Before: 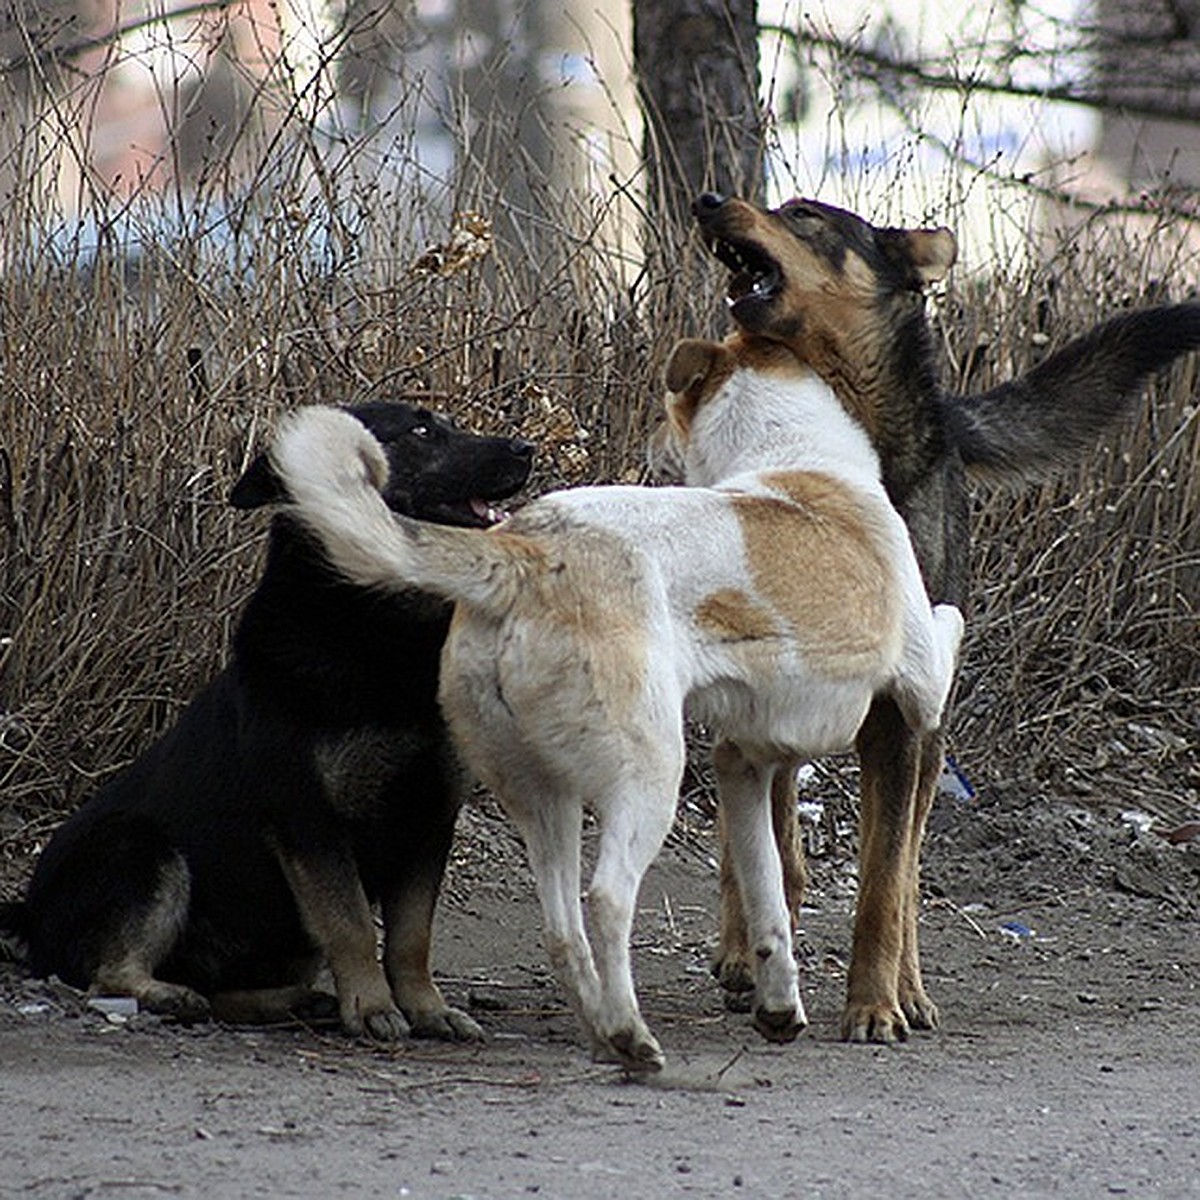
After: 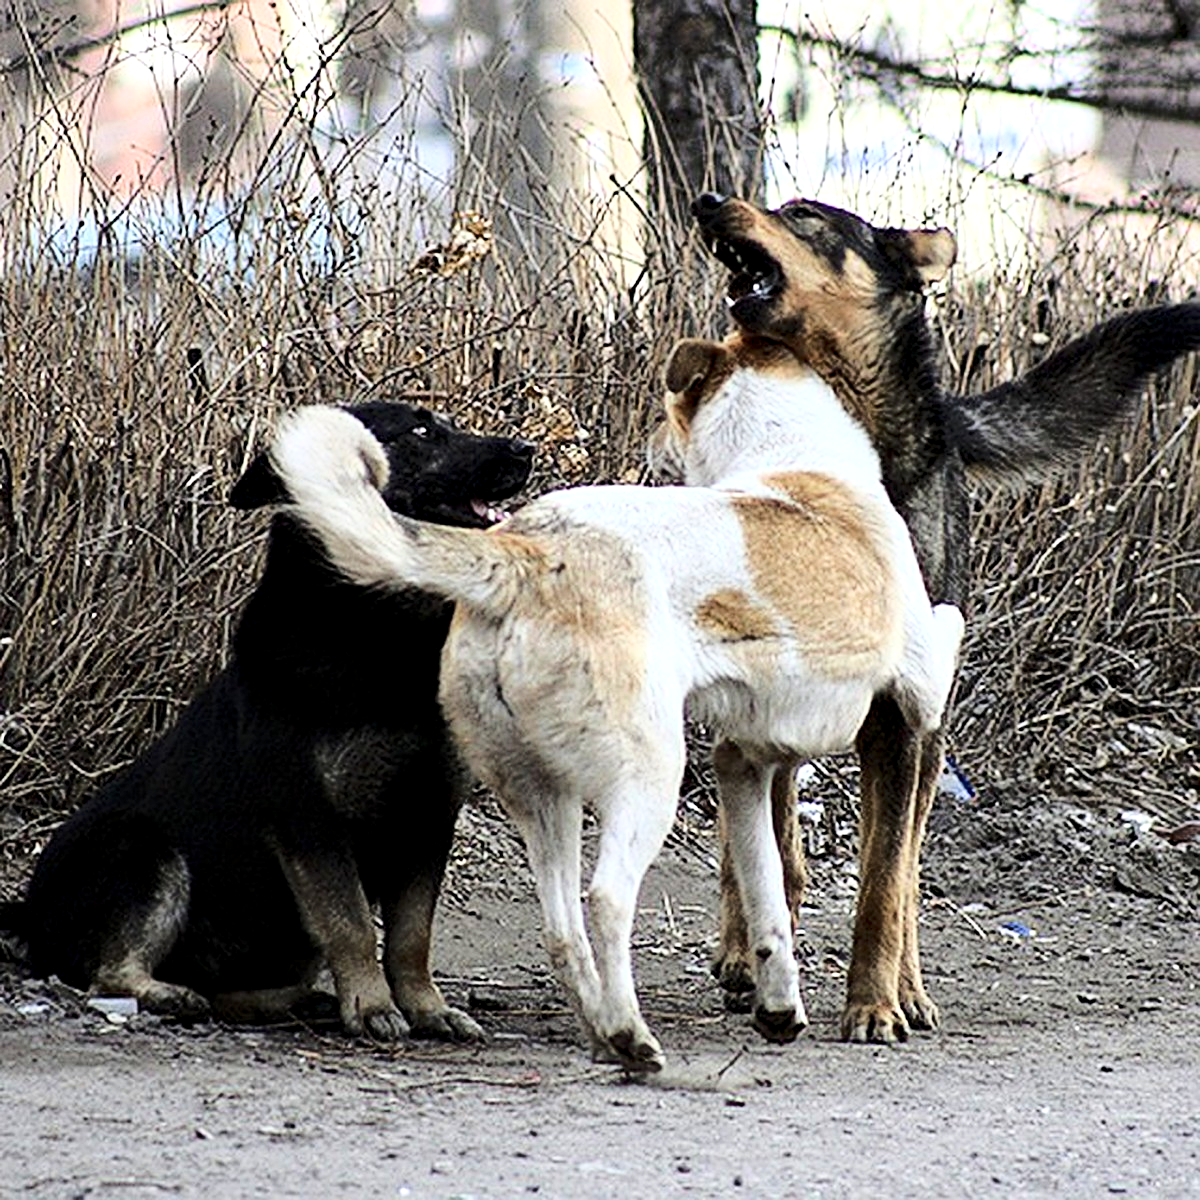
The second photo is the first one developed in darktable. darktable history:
contrast equalizer: octaves 7, y [[0.6 ×6], [0.55 ×6], [0 ×6], [0 ×6], [0 ×6]], mix 0.3
base curve: curves: ch0 [(0, 0) (0.032, 0.037) (0.105, 0.228) (0.435, 0.76) (0.856, 0.983) (1, 1)]
local contrast: highlights 100%, shadows 100%, detail 120%, midtone range 0.2
